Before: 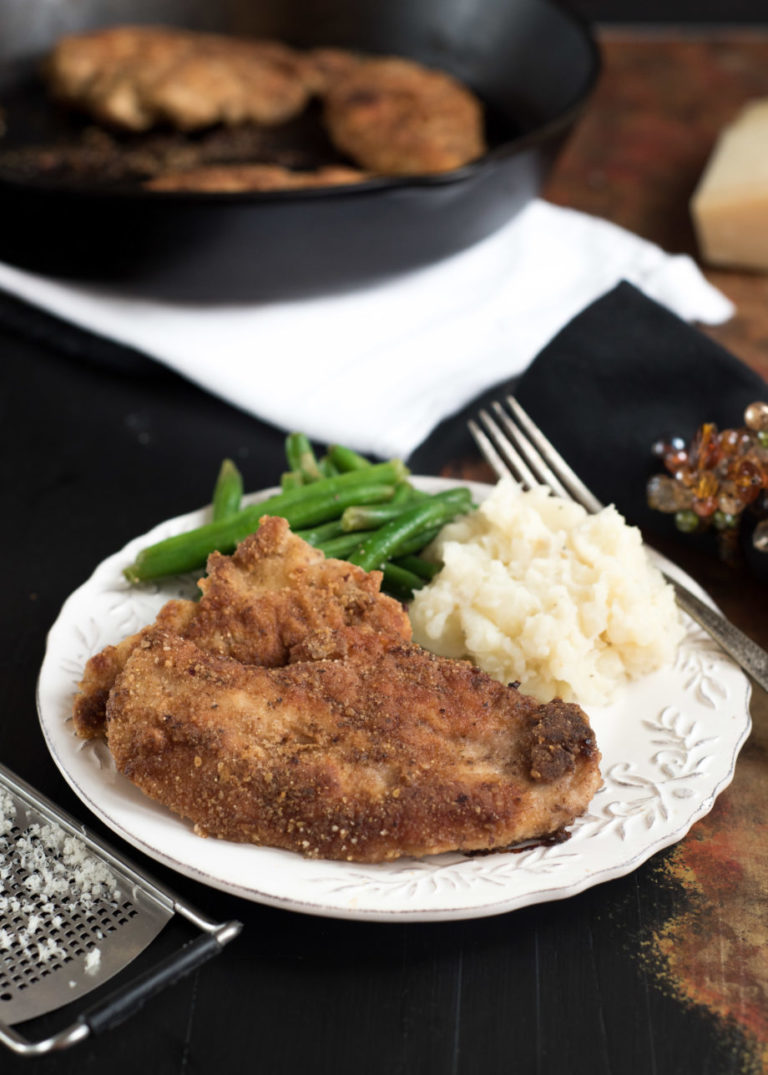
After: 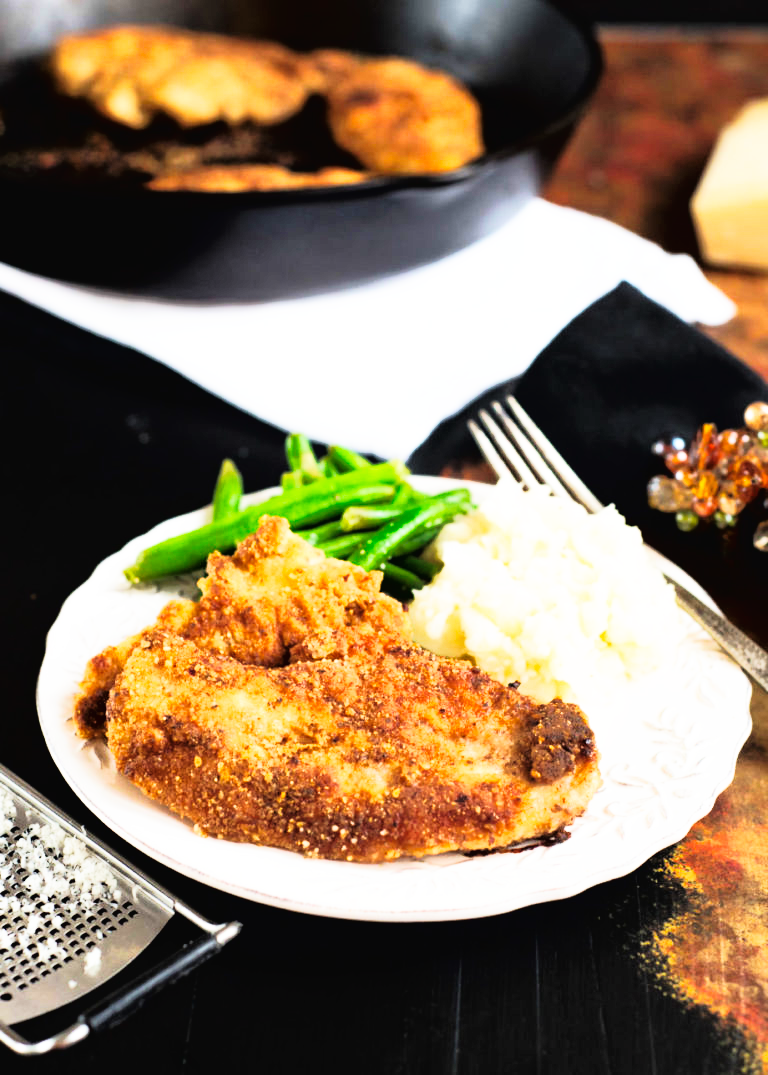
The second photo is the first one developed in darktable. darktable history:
shadows and highlights: on, module defaults
base curve: curves: ch0 [(0, 0) (0.007, 0.004) (0.027, 0.03) (0.046, 0.07) (0.207, 0.54) (0.442, 0.872) (0.673, 0.972) (1, 1)], preserve colors none
tone curve: curves: ch0 [(0.016, 0.011) (0.084, 0.026) (0.469, 0.508) (0.721, 0.862) (1, 1)], color space Lab, linked channels, preserve colors none
